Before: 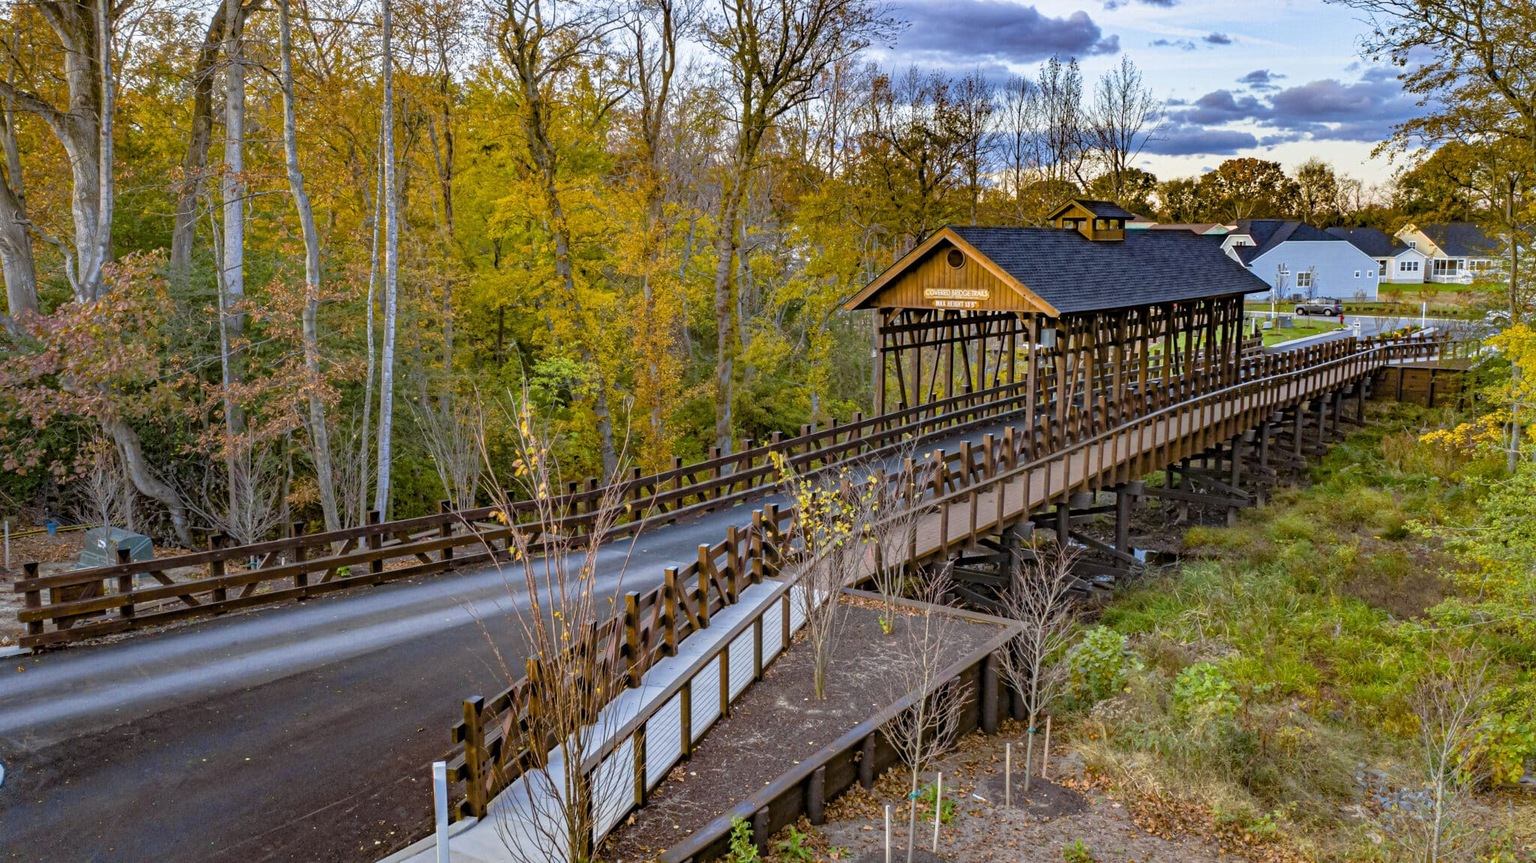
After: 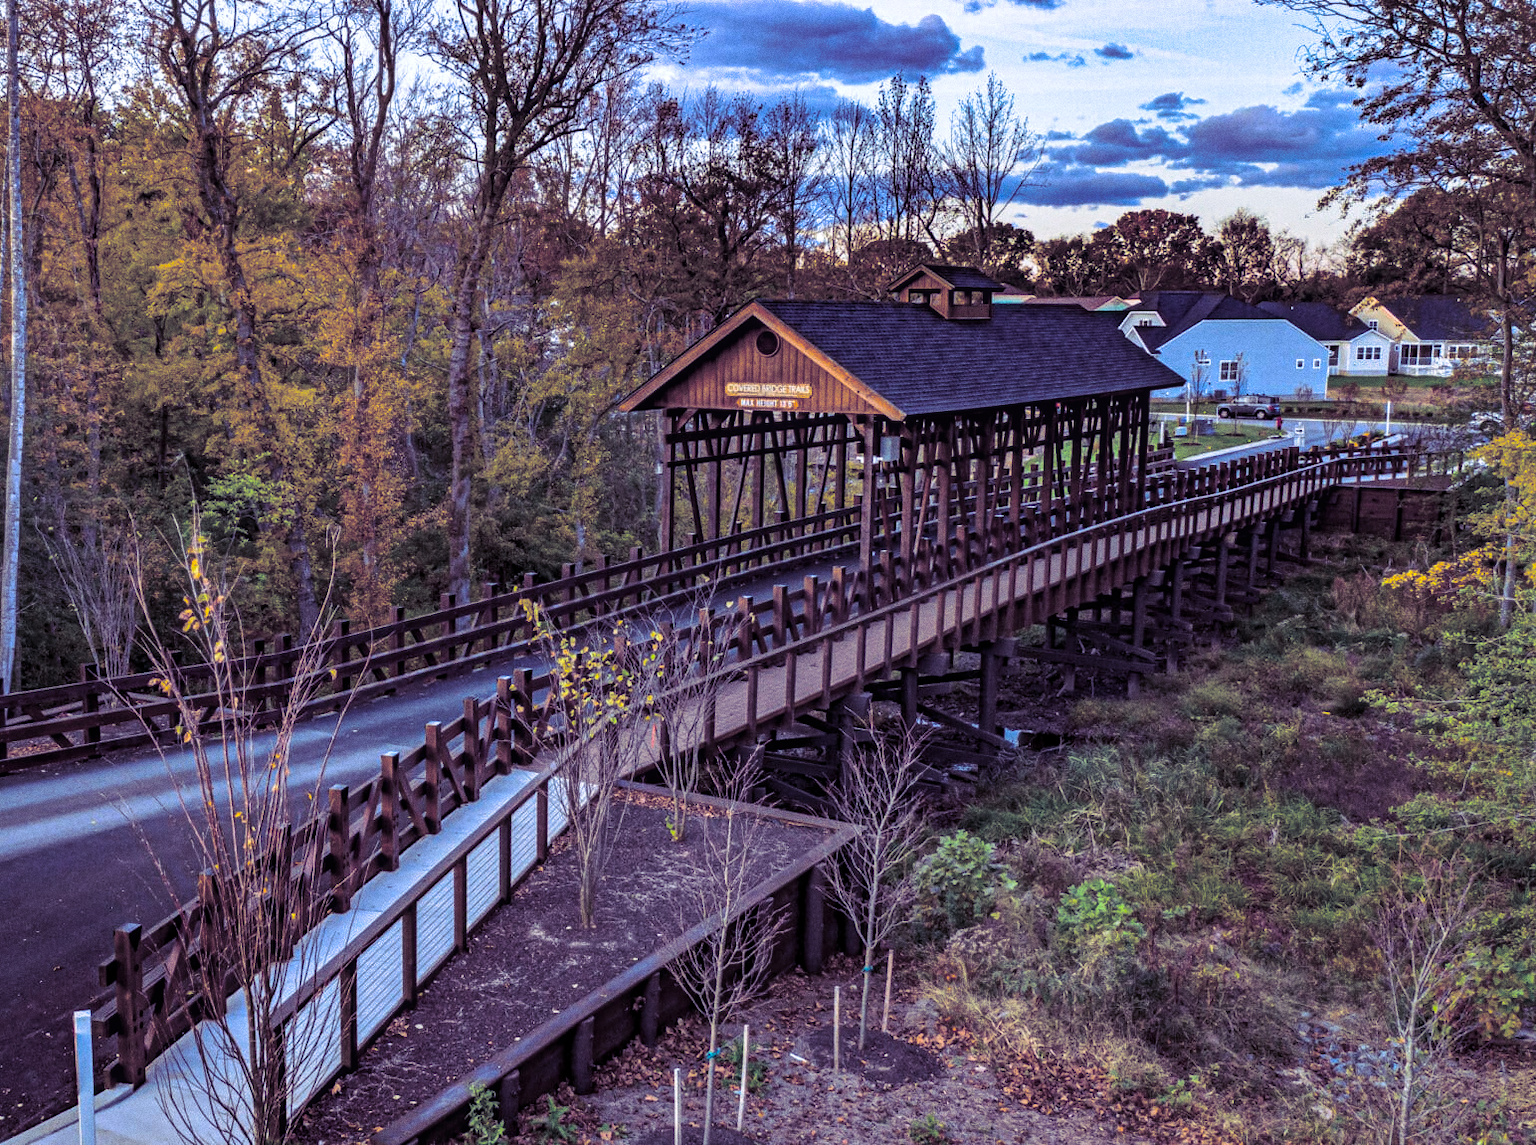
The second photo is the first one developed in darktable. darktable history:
crop and rotate: left 24.6%
tone curve: curves: ch0 [(0, 0) (0.003, 0.002) (0.011, 0.009) (0.025, 0.021) (0.044, 0.037) (0.069, 0.058) (0.1, 0.084) (0.136, 0.114) (0.177, 0.149) (0.224, 0.188) (0.277, 0.232) (0.335, 0.281) (0.399, 0.341) (0.468, 0.416) (0.543, 0.496) (0.623, 0.574) (0.709, 0.659) (0.801, 0.754) (0.898, 0.876) (1, 1)], preserve colors none
contrast brightness saturation: contrast 0.14
white balance: red 0.967, blue 1.119, emerald 0.756
grain: coarseness 0.09 ISO
local contrast: detail 110%
split-toning: shadows › hue 255.6°, shadows › saturation 0.66, highlights › hue 43.2°, highlights › saturation 0.68, balance -50.1
